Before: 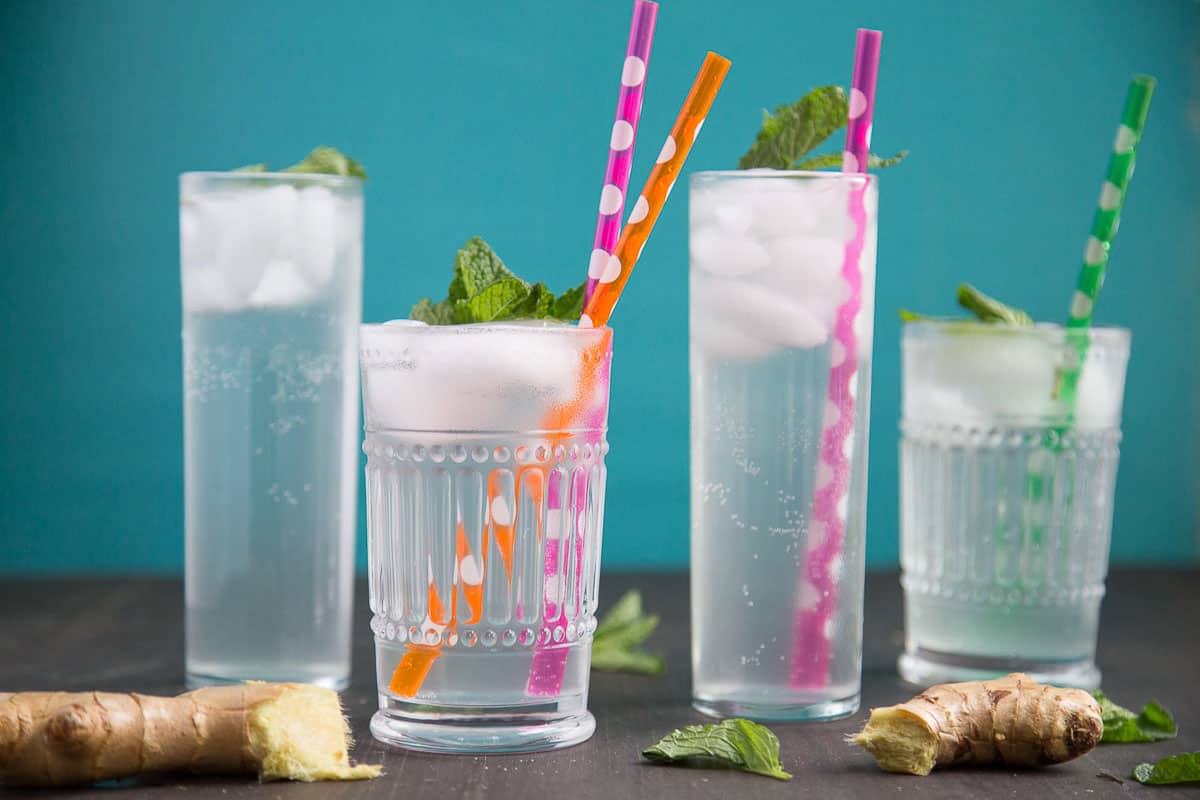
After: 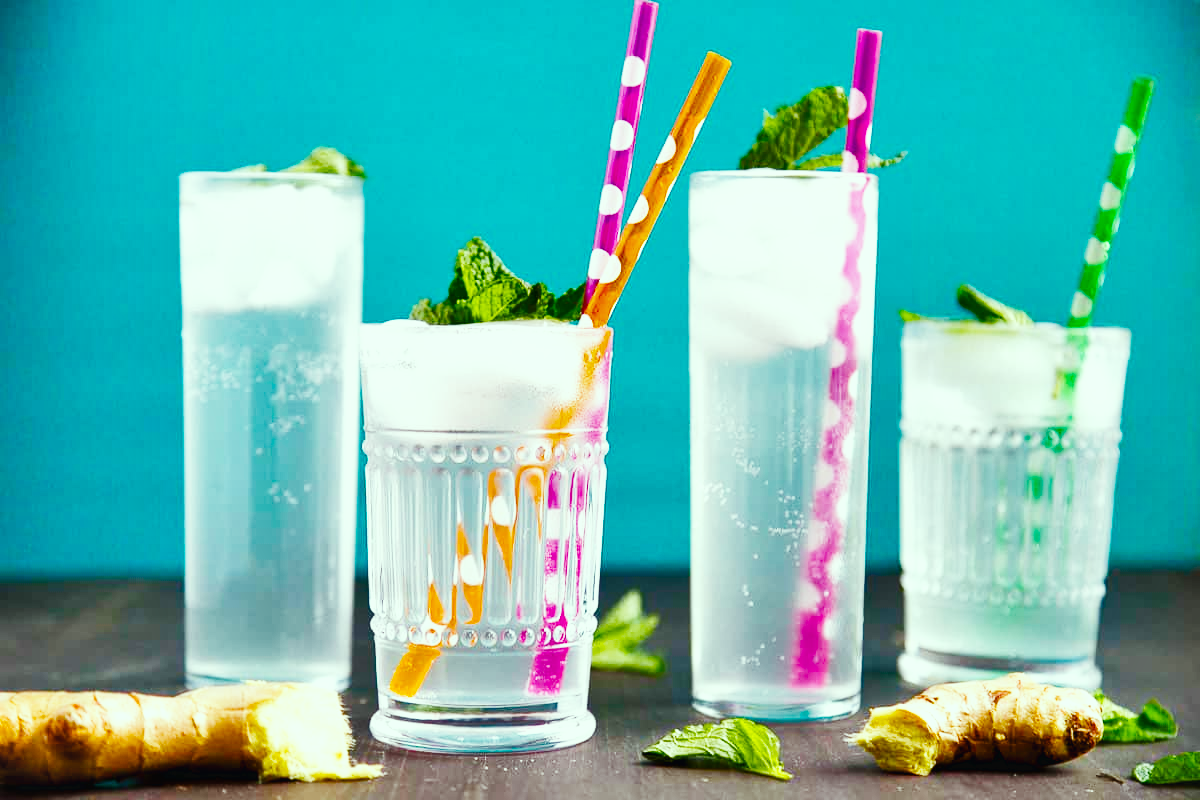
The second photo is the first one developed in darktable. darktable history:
shadows and highlights: shadows 75.91, highlights -61.01, shadows color adjustment 97.66%, soften with gaussian
color correction: highlights a* -8.54, highlights b* 3.35
contrast equalizer: y [[0.518, 0.517, 0.501, 0.5, 0.5, 0.5], [0.5 ×6], [0.5 ×6], [0 ×6], [0 ×6]], mix 0.318
color balance rgb: linear chroma grading › global chroma 15.369%, perceptual saturation grading › global saturation 20%, perceptual saturation grading › highlights -25.087%, perceptual saturation grading › shadows 49.271%, contrast 5.671%
base curve: curves: ch0 [(0, 0.003) (0.001, 0.002) (0.006, 0.004) (0.02, 0.022) (0.048, 0.086) (0.094, 0.234) (0.162, 0.431) (0.258, 0.629) (0.385, 0.8) (0.548, 0.918) (0.751, 0.988) (1, 1)], preserve colors none
tone equalizer: edges refinement/feathering 500, mask exposure compensation -1.57 EV, preserve details no
